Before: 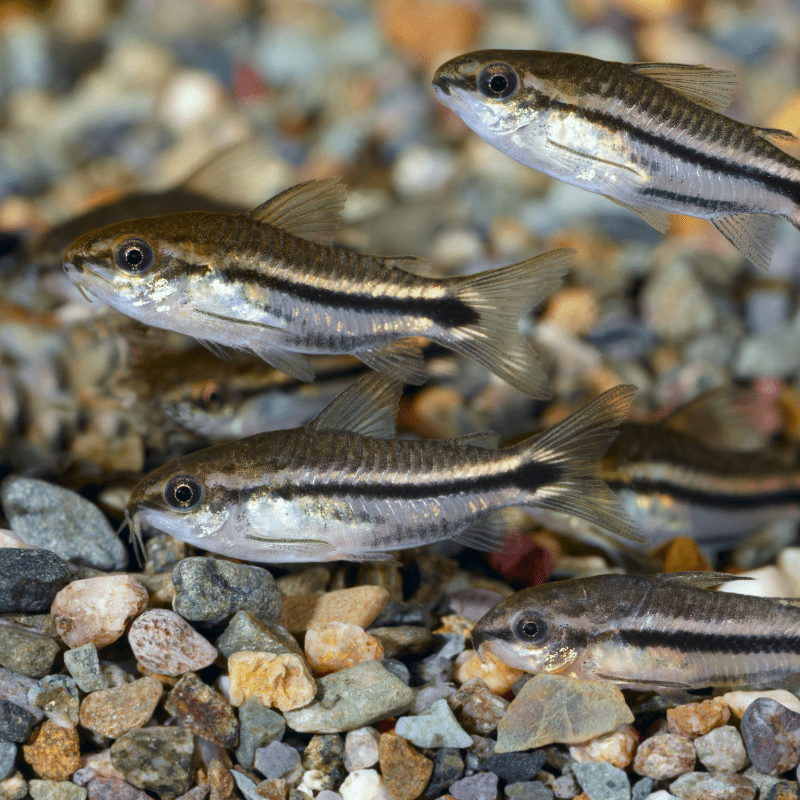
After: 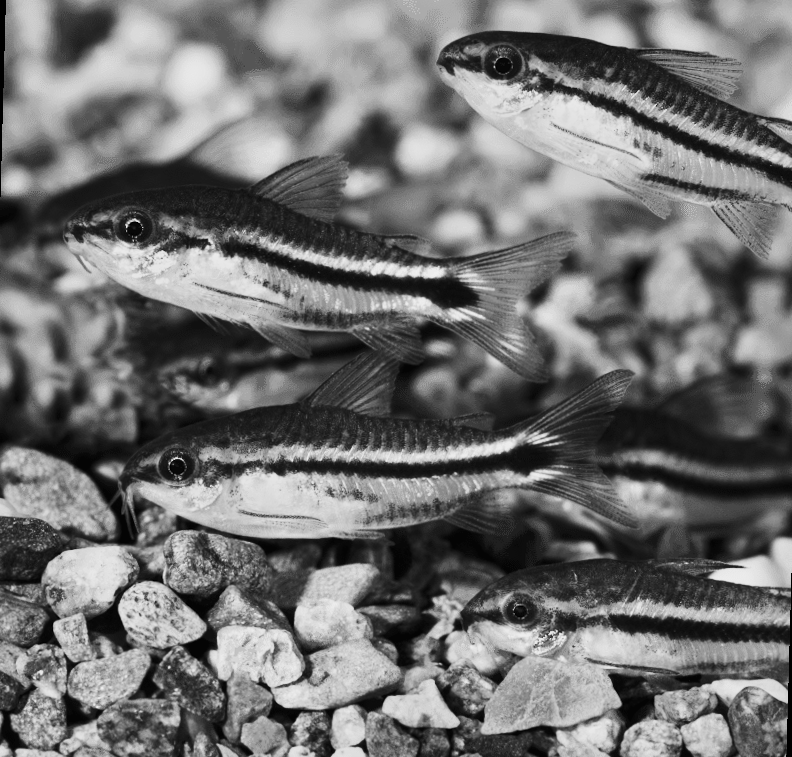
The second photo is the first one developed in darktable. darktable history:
white balance: red 0.766, blue 1.537
monochrome: a -6.99, b 35.61, size 1.4
rotate and perspective: rotation 1.57°, crop left 0.018, crop right 0.982, crop top 0.039, crop bottom 0.961
contrast brightness saturation: contrast 0.4, brightness 0.1, saturation 0.21
